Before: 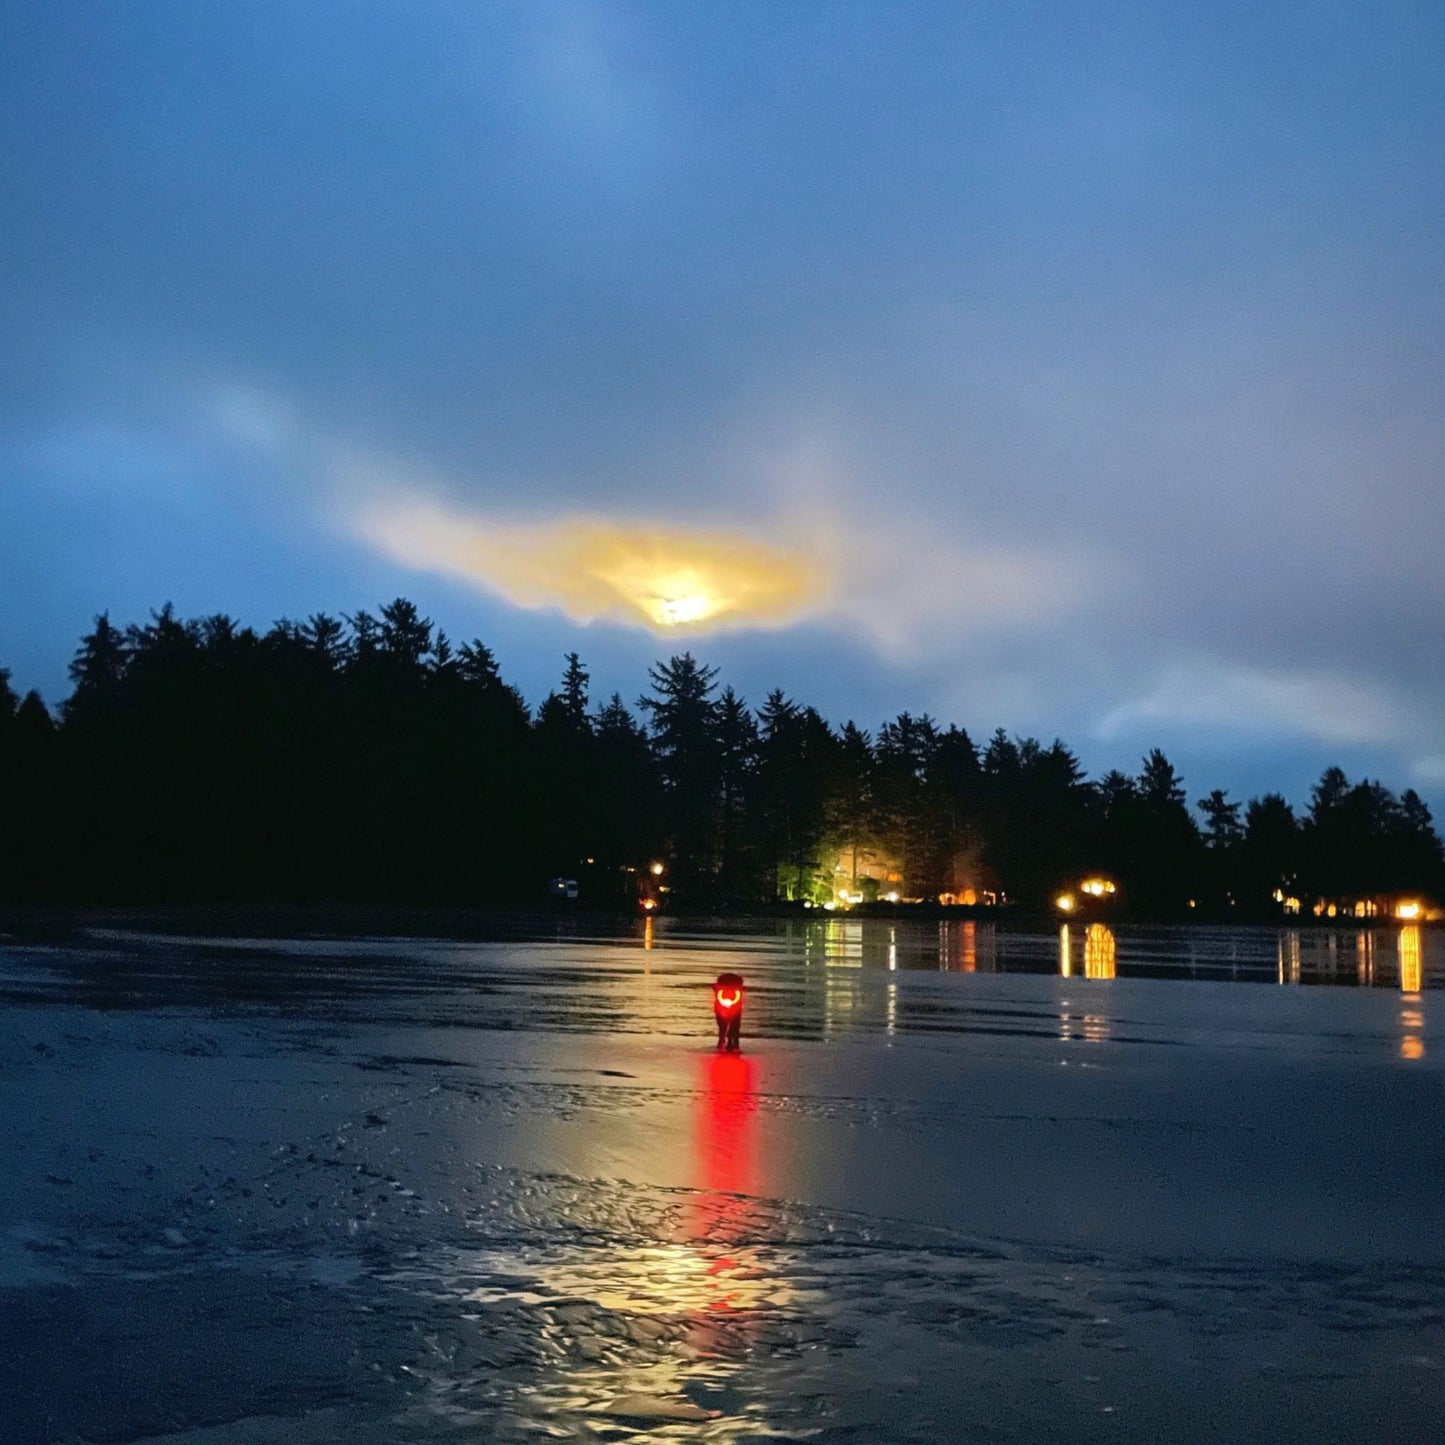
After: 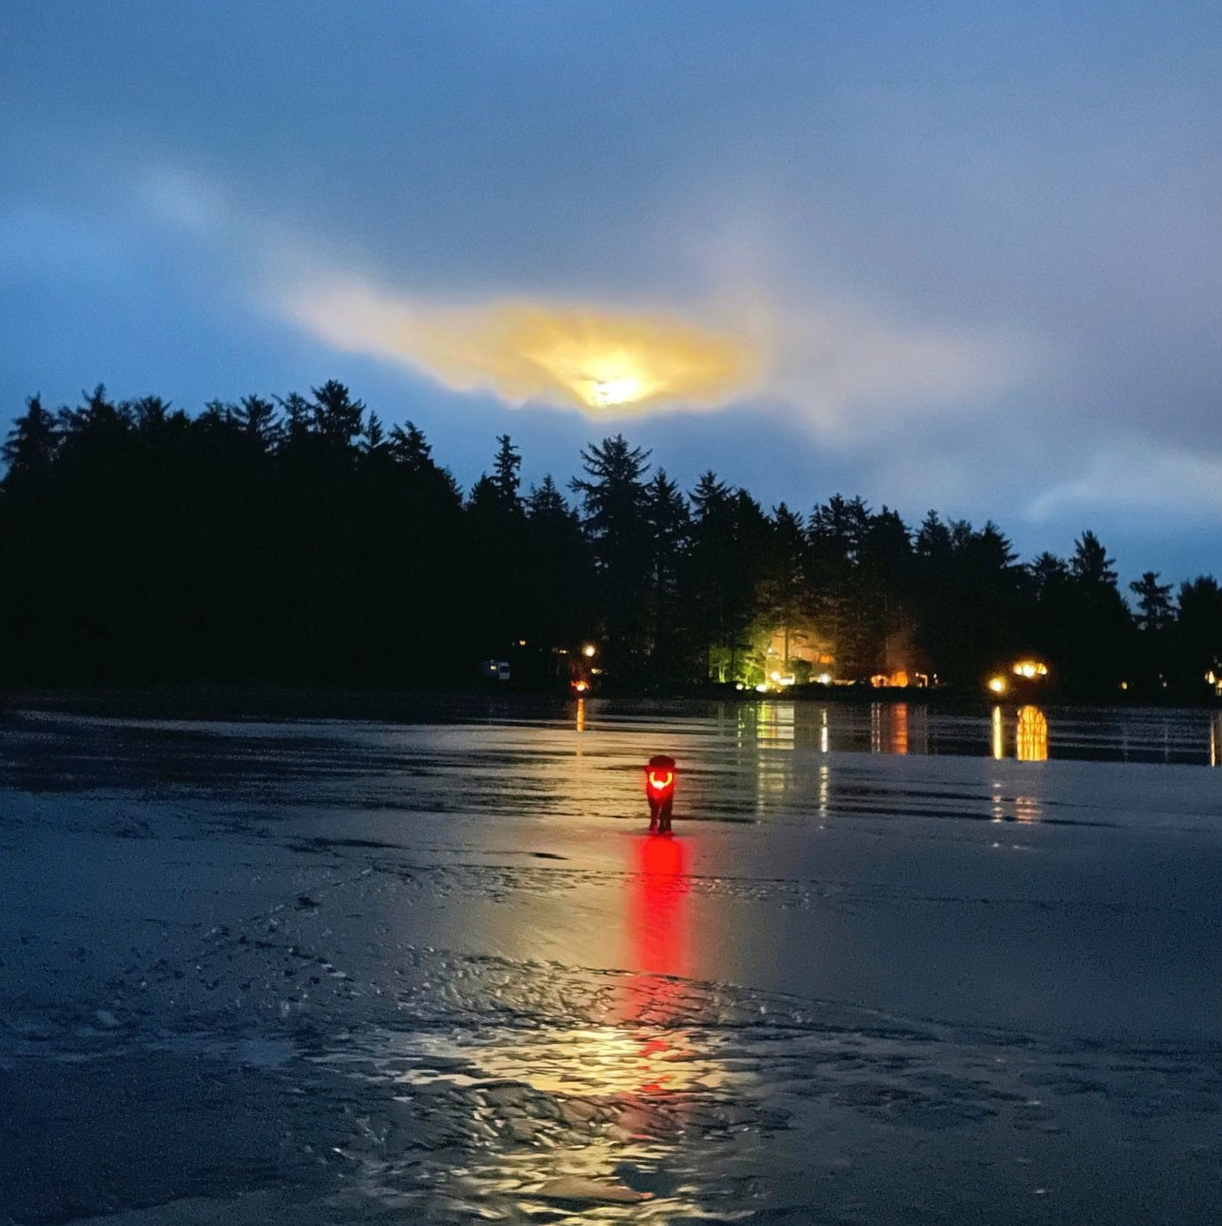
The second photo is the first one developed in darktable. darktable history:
crop and rotate: left 4.765%, top 15.145%, right 10.641%
